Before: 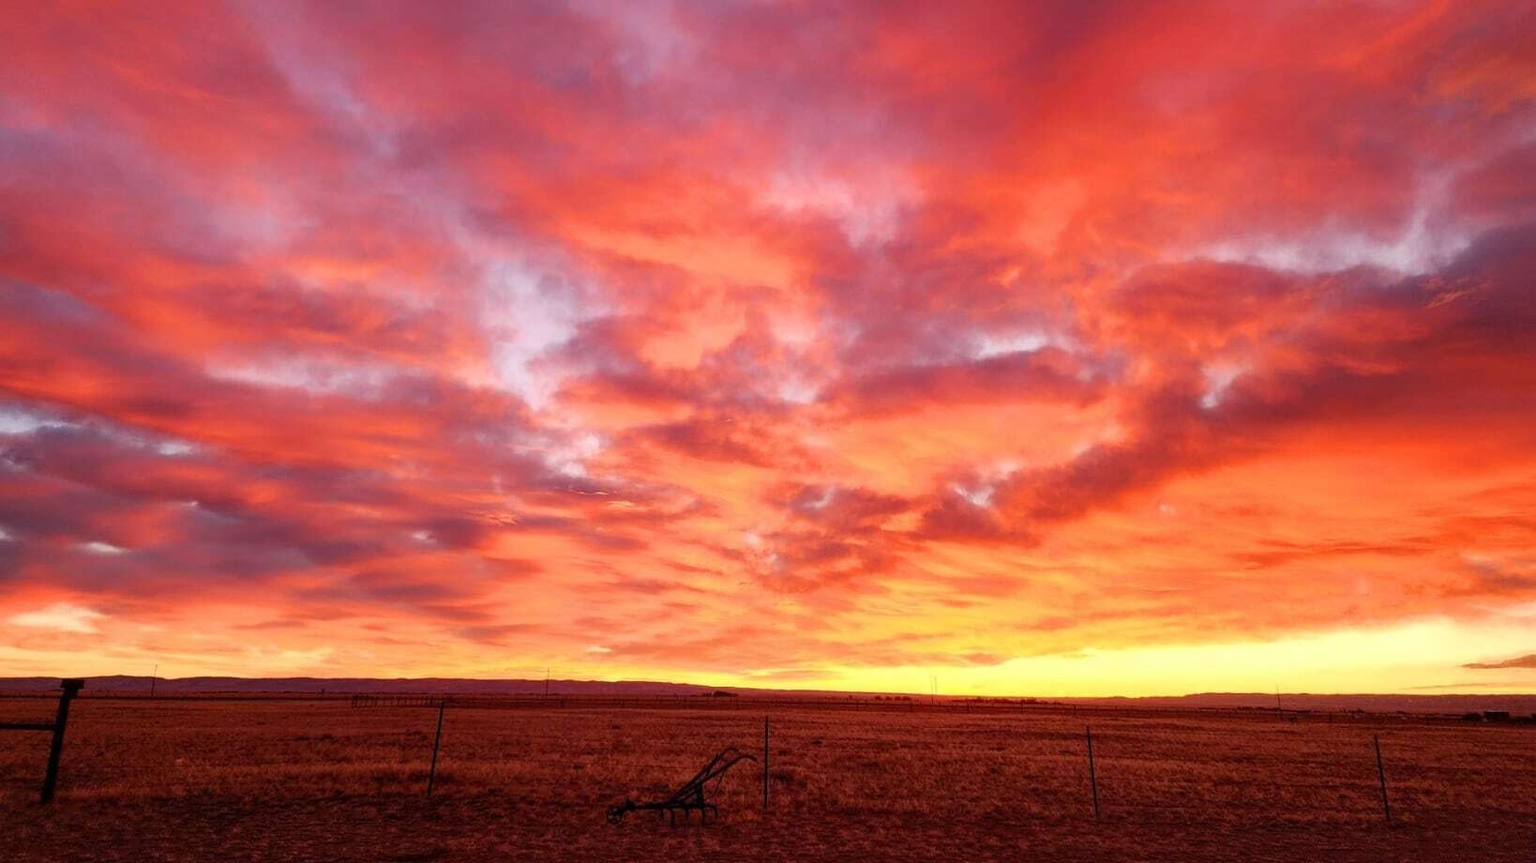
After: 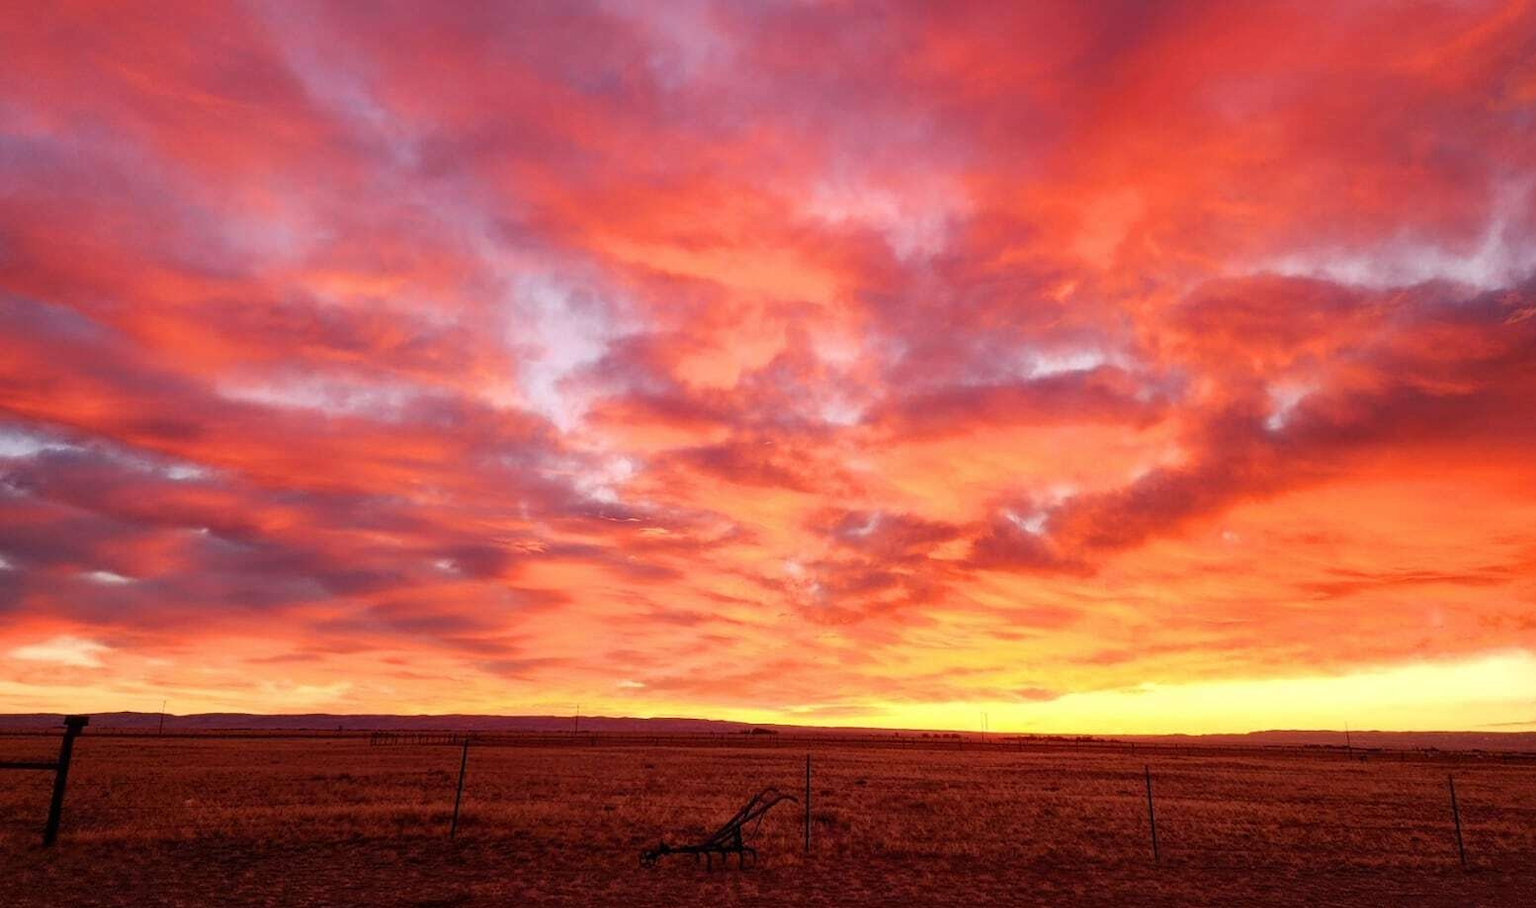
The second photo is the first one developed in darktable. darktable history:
crop and rotate: right 5.08%
tone equalizer: edges refinement/feathering 500, mask exposure compensation -1.57 EV, preserve details no
